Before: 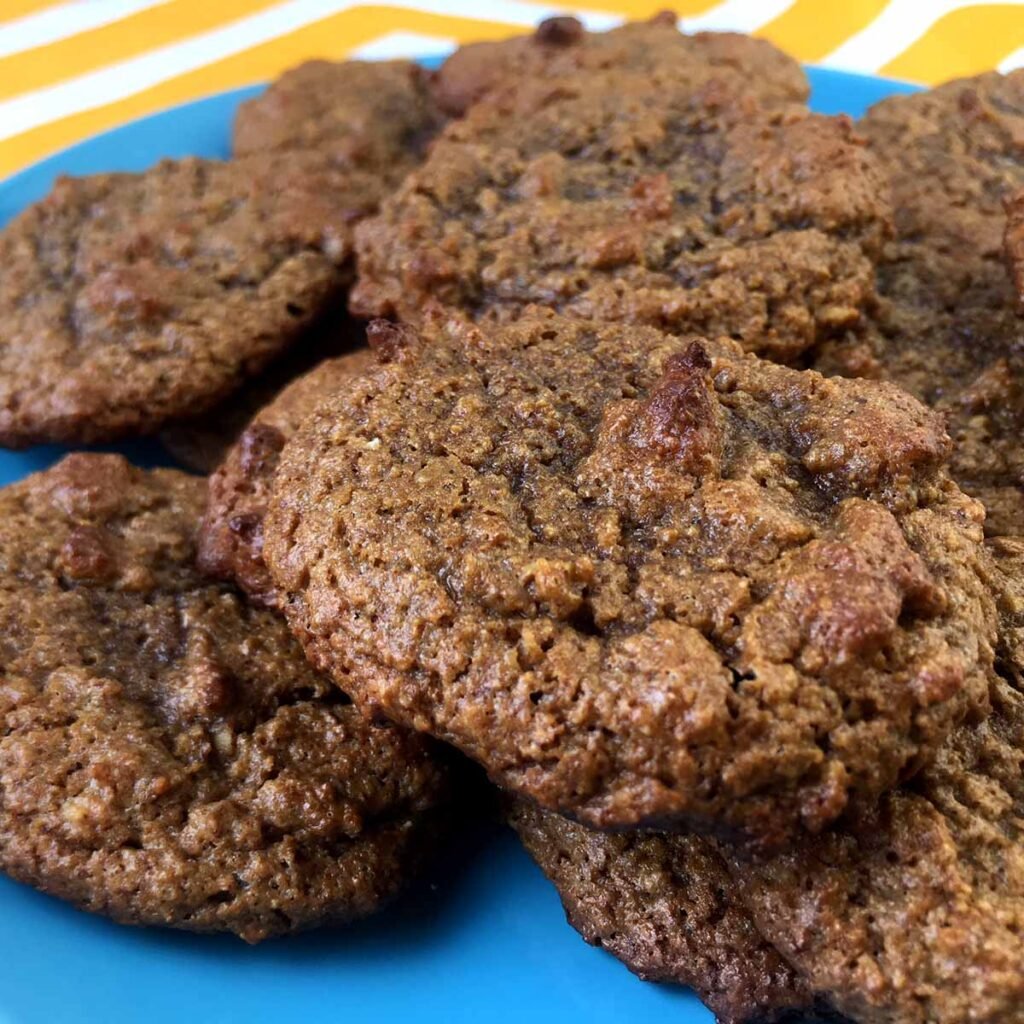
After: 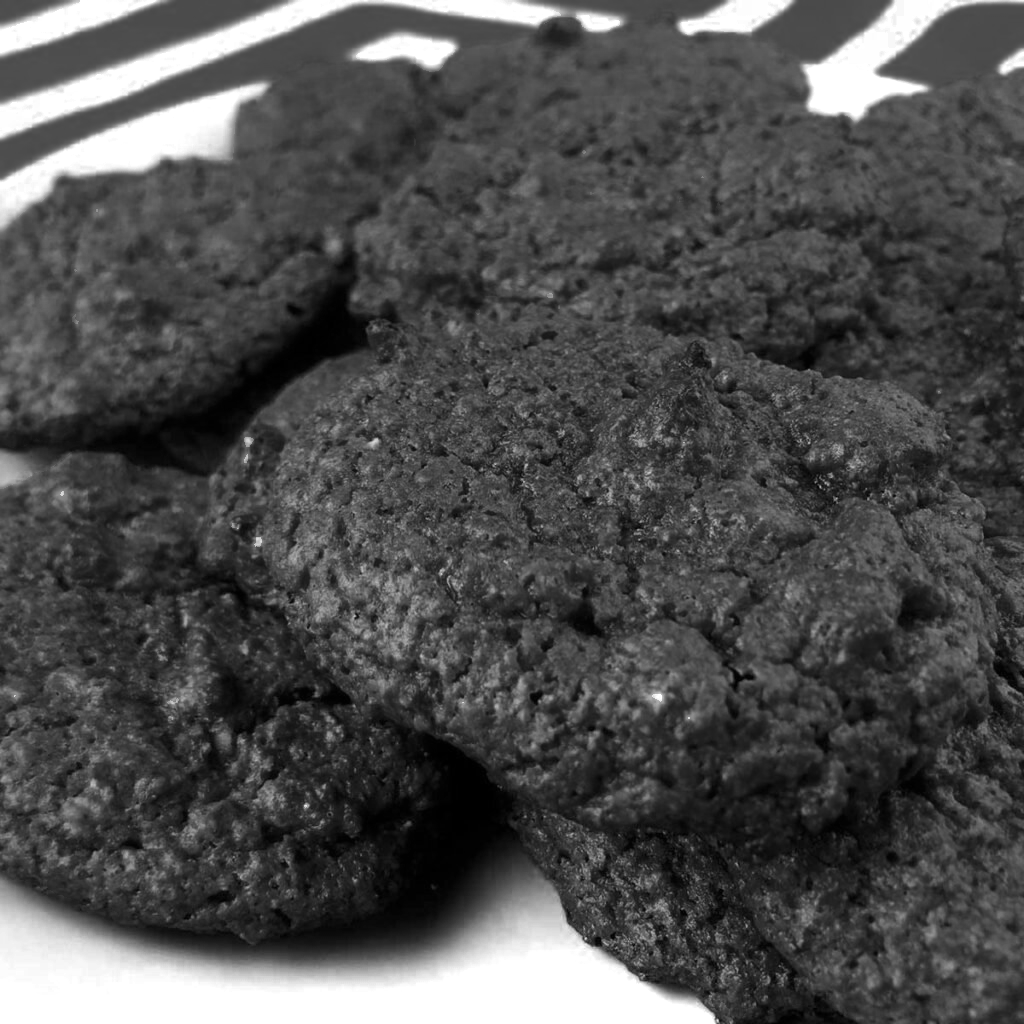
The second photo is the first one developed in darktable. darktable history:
color zones: curves: ch0 [(0.287, 0.048) (0.493, 0.484) (0.737, 0.816)]; ch1 [(0, 0) (0.143, 0) (0.286, 0) (0.429, 0) (0.571, 0) (0.714, 0) (0.857, 0)]
